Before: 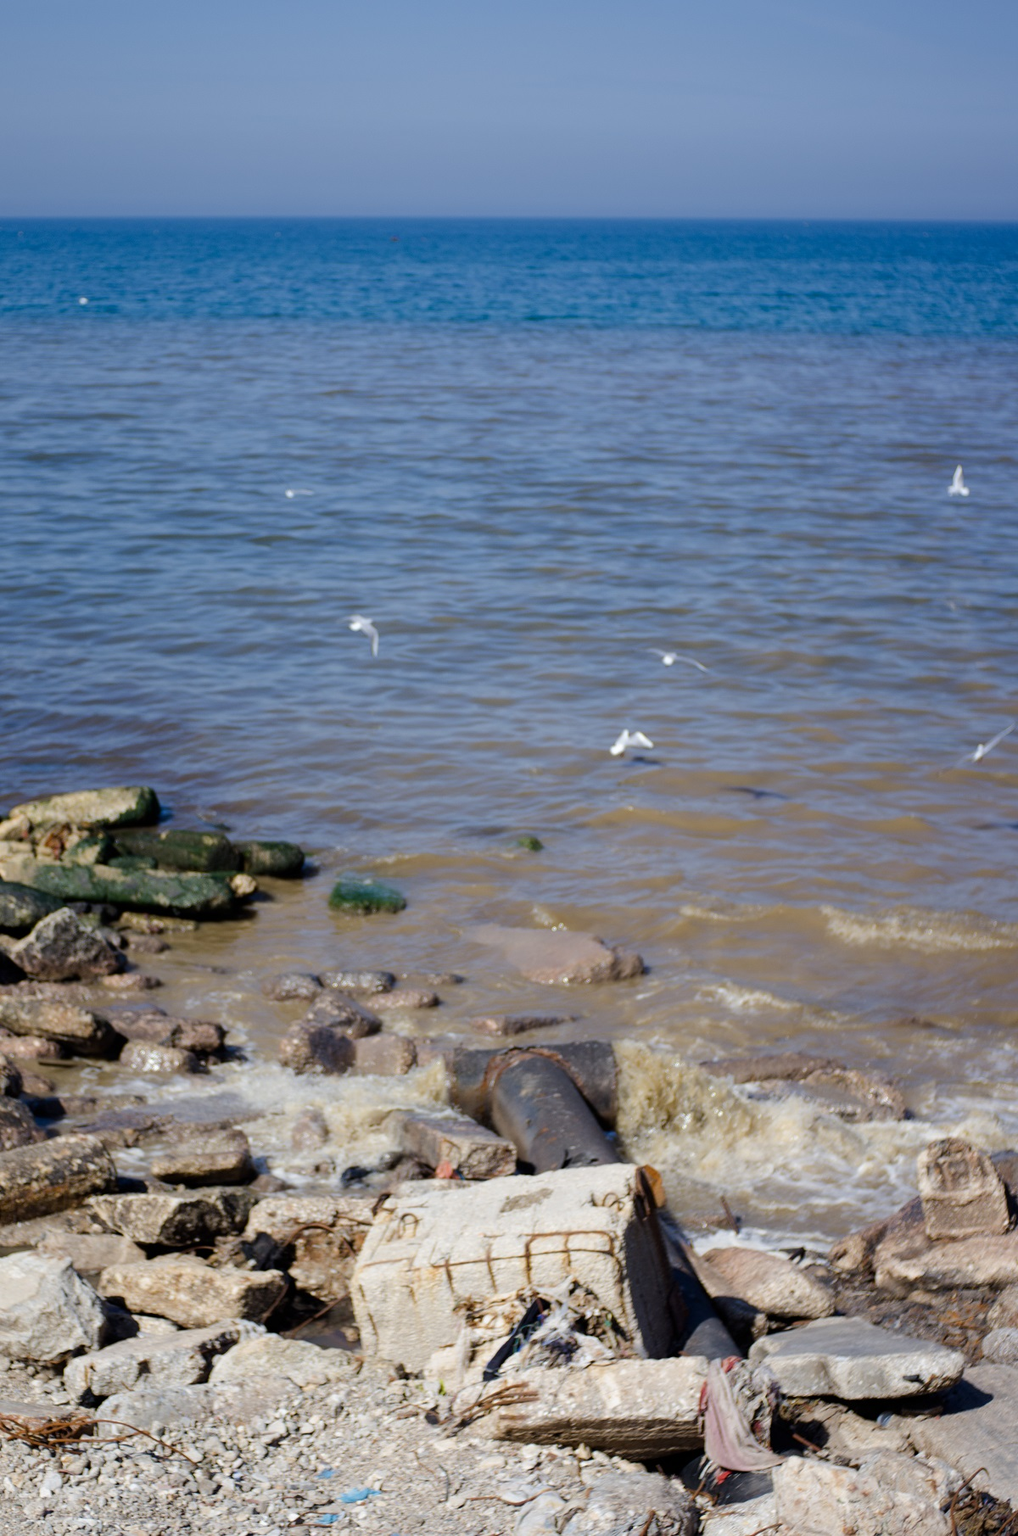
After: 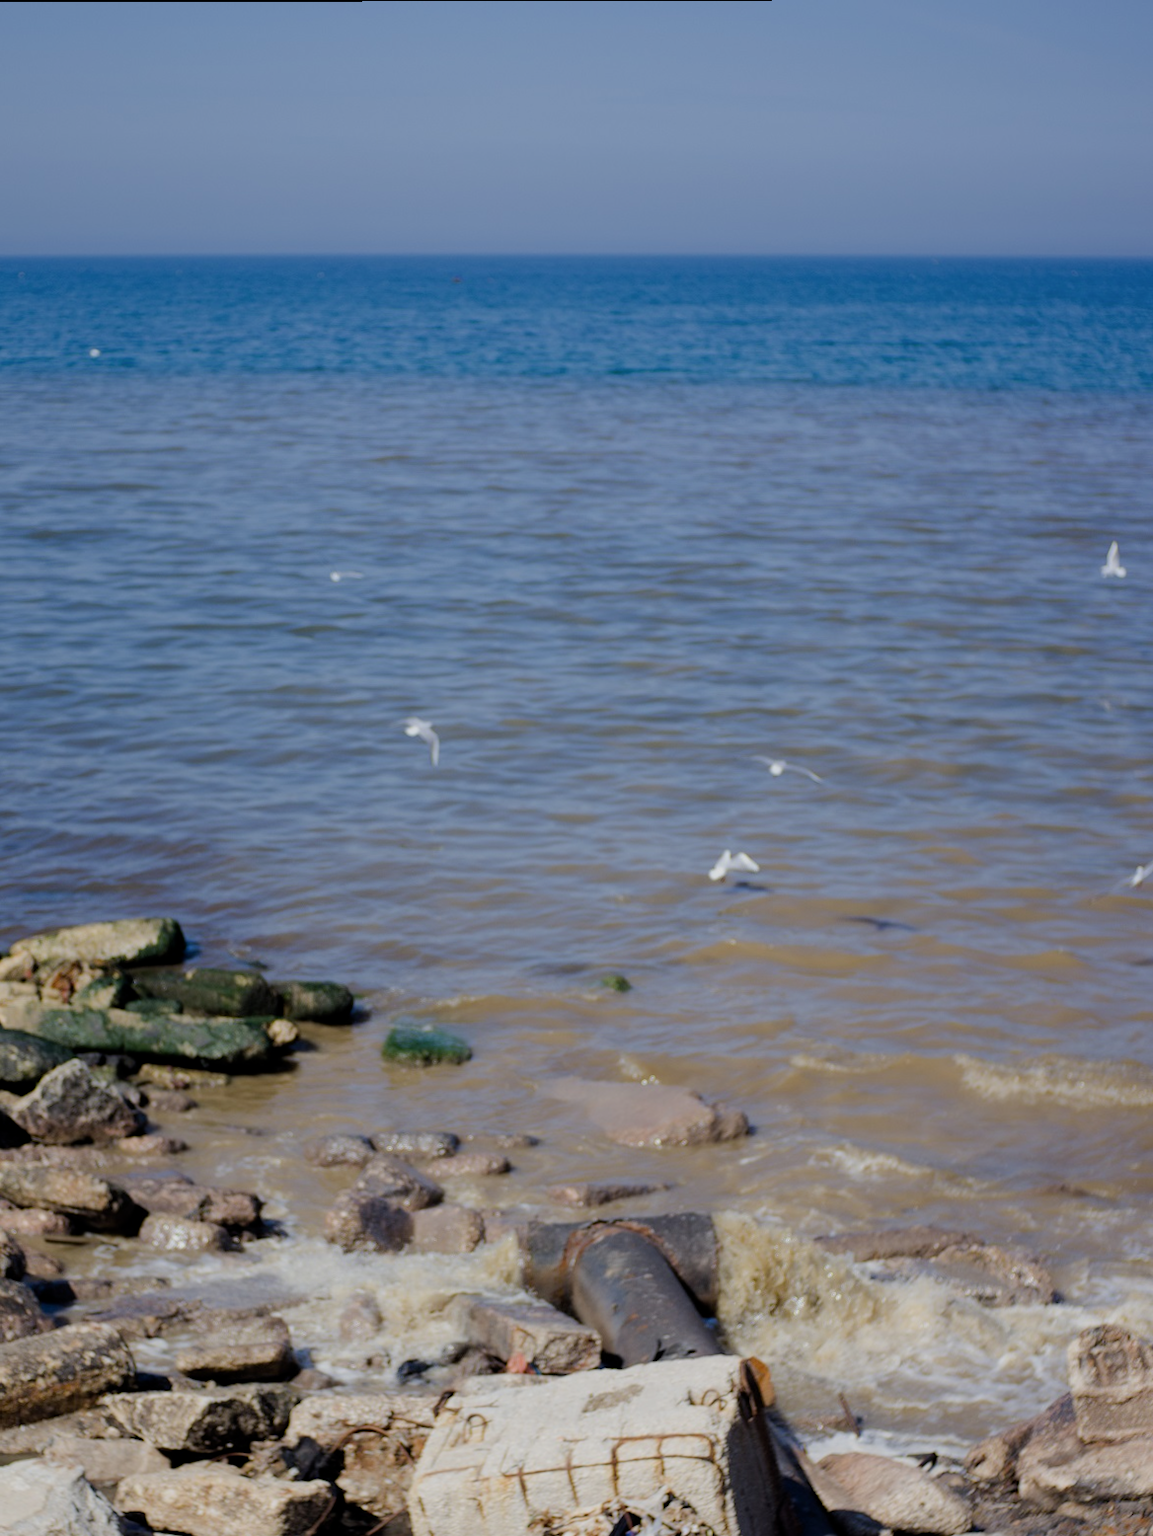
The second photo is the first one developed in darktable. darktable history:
filmic rgb: black relative exposure -16 EV, white relative exposure 4.06 EV, threshold 5.95 EV, target black luminance 0%, hardness 7.59, latitude 73.2%, contrast 0.899, highlights saturation mix 10.39%, shadows ↔ highlights balance -0.378%, enable highlight reconstruction true
crop and rotate: angle 0.138°, left 0.266%, right 2.602%, bottom 14.188%
